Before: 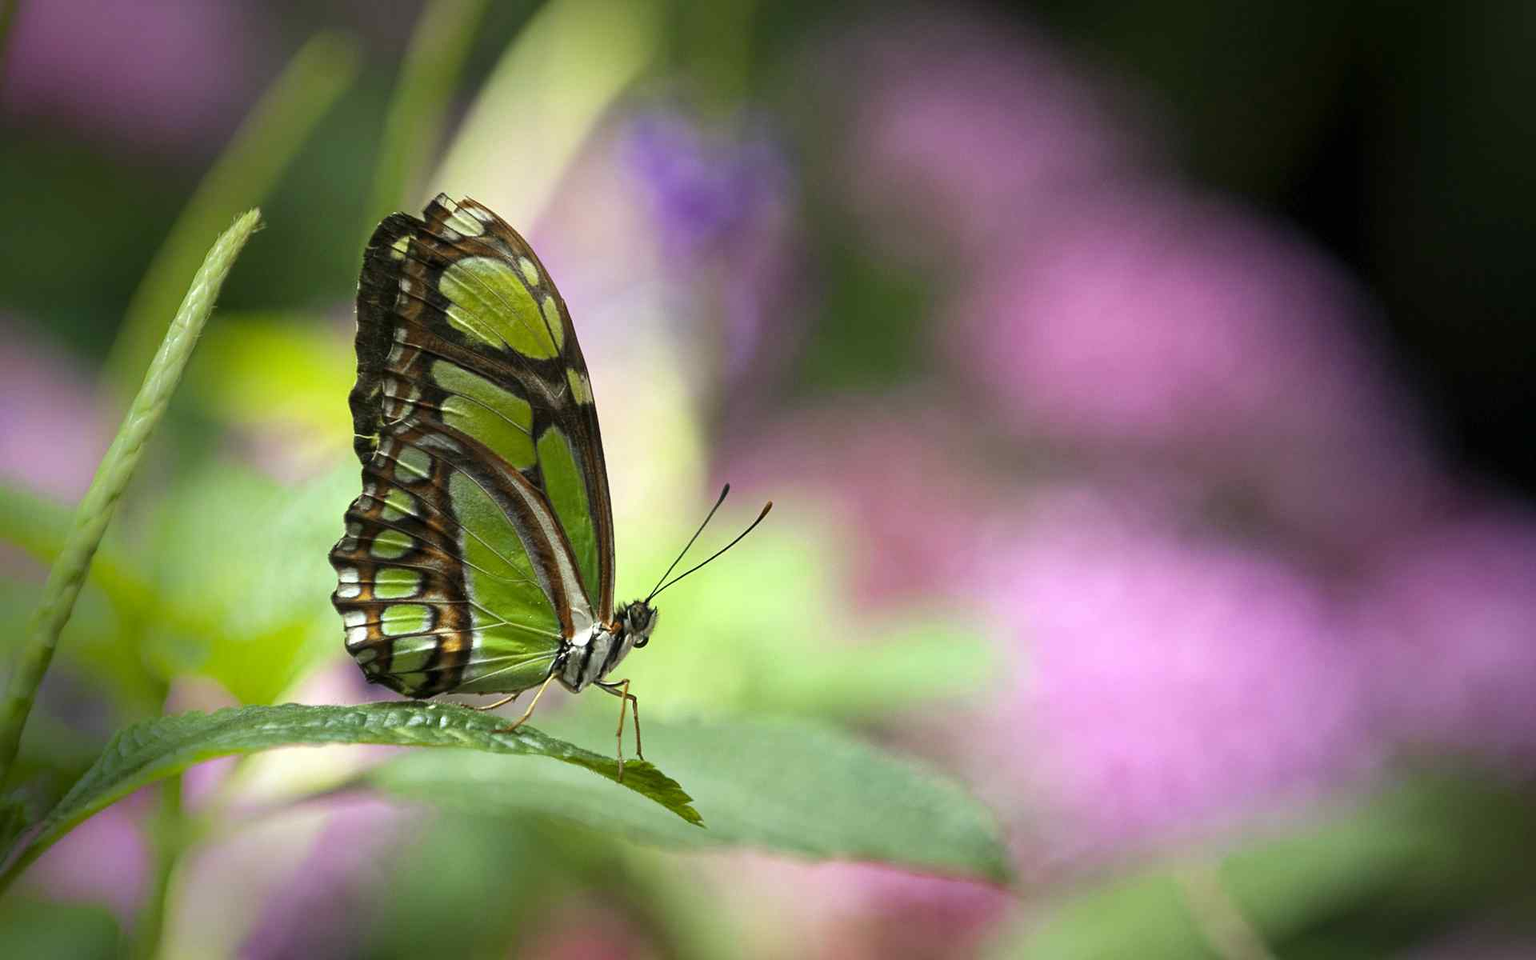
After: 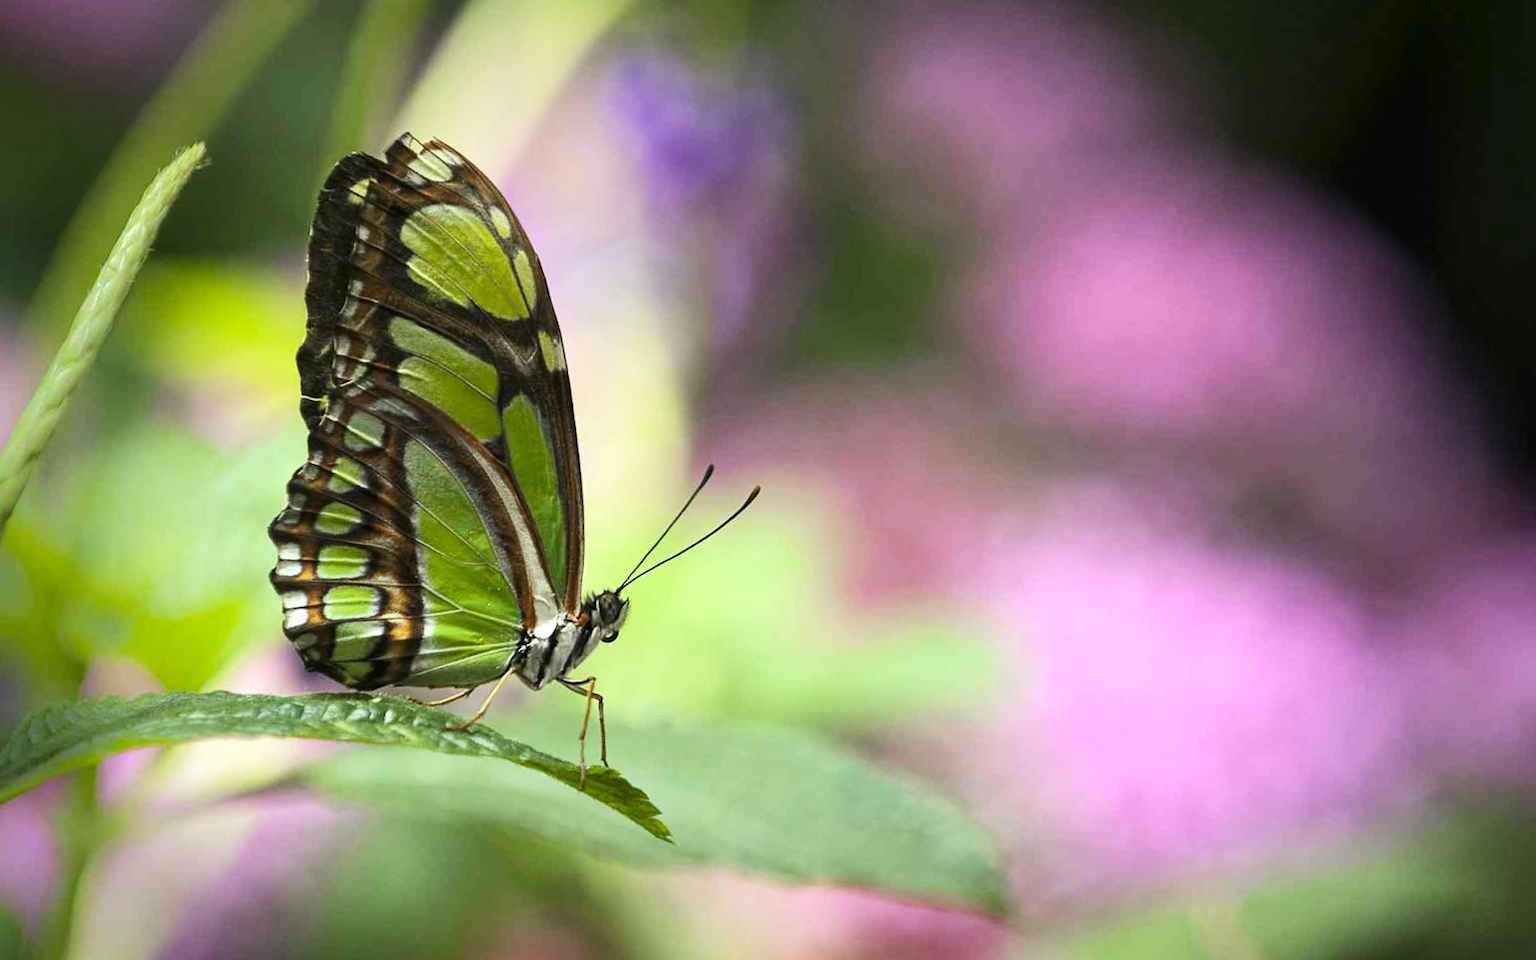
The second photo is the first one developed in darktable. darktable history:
tone curve: curves: ch0 [(0.016, 0.023) (0.248, 0.252) (0.732, 0.797) (1, 1)], color space Lab, linked channels, preserve colors none
crop and rotate: angle -1.96°, left 3.097%, top 4.154%, right 1.586%, bottom 0.529%
